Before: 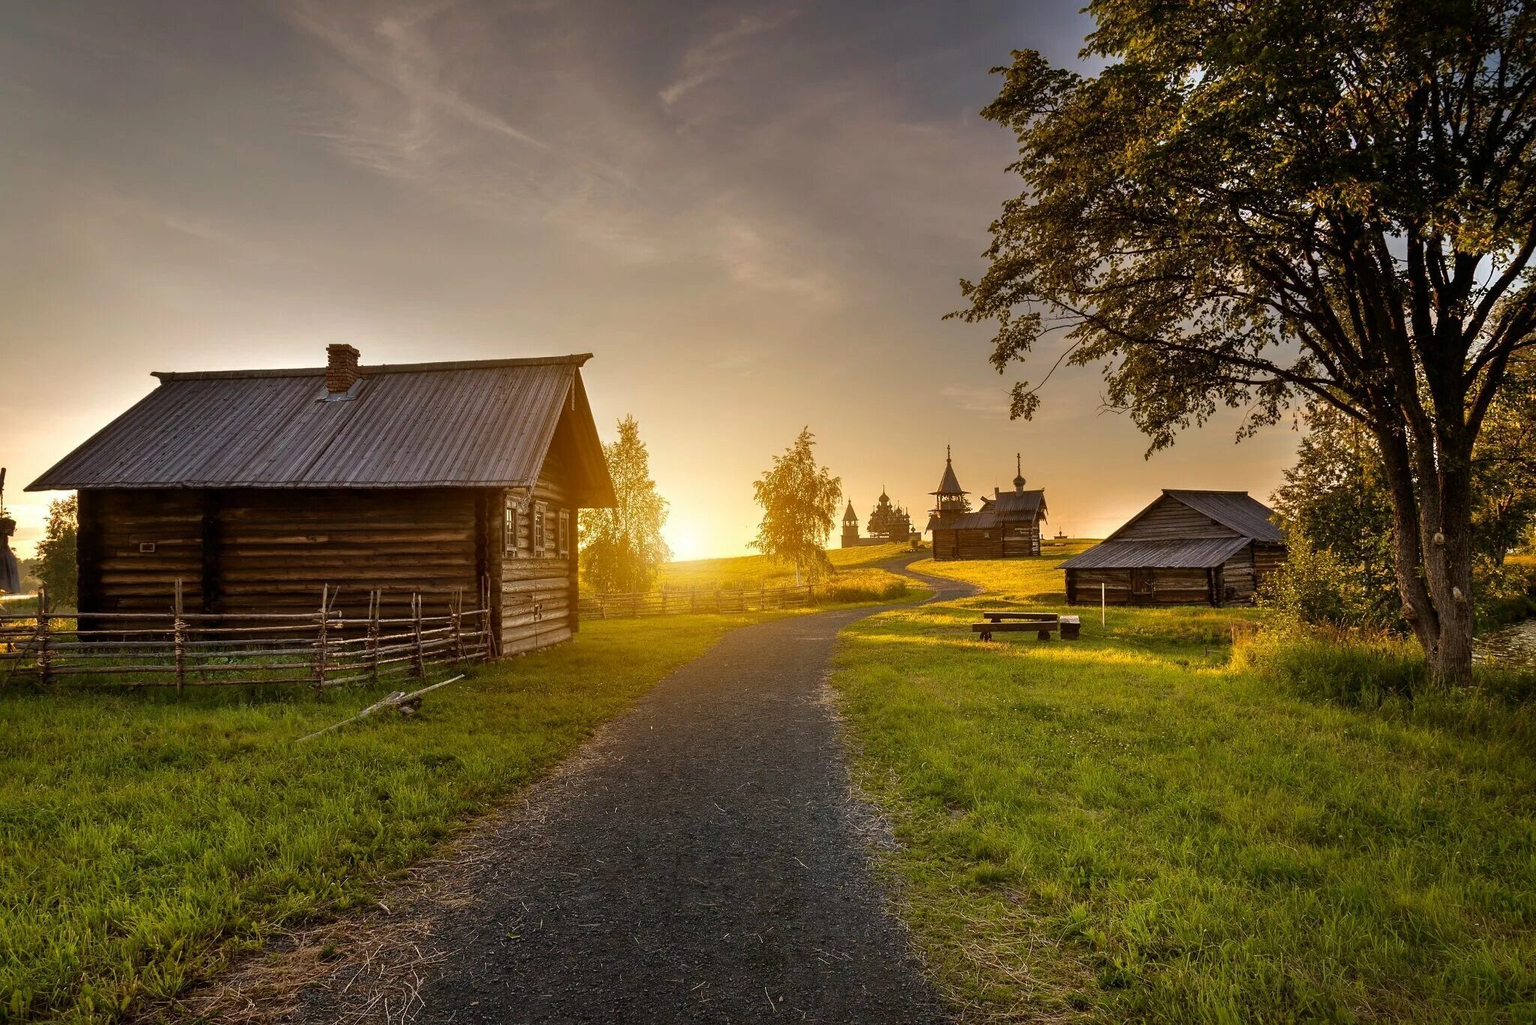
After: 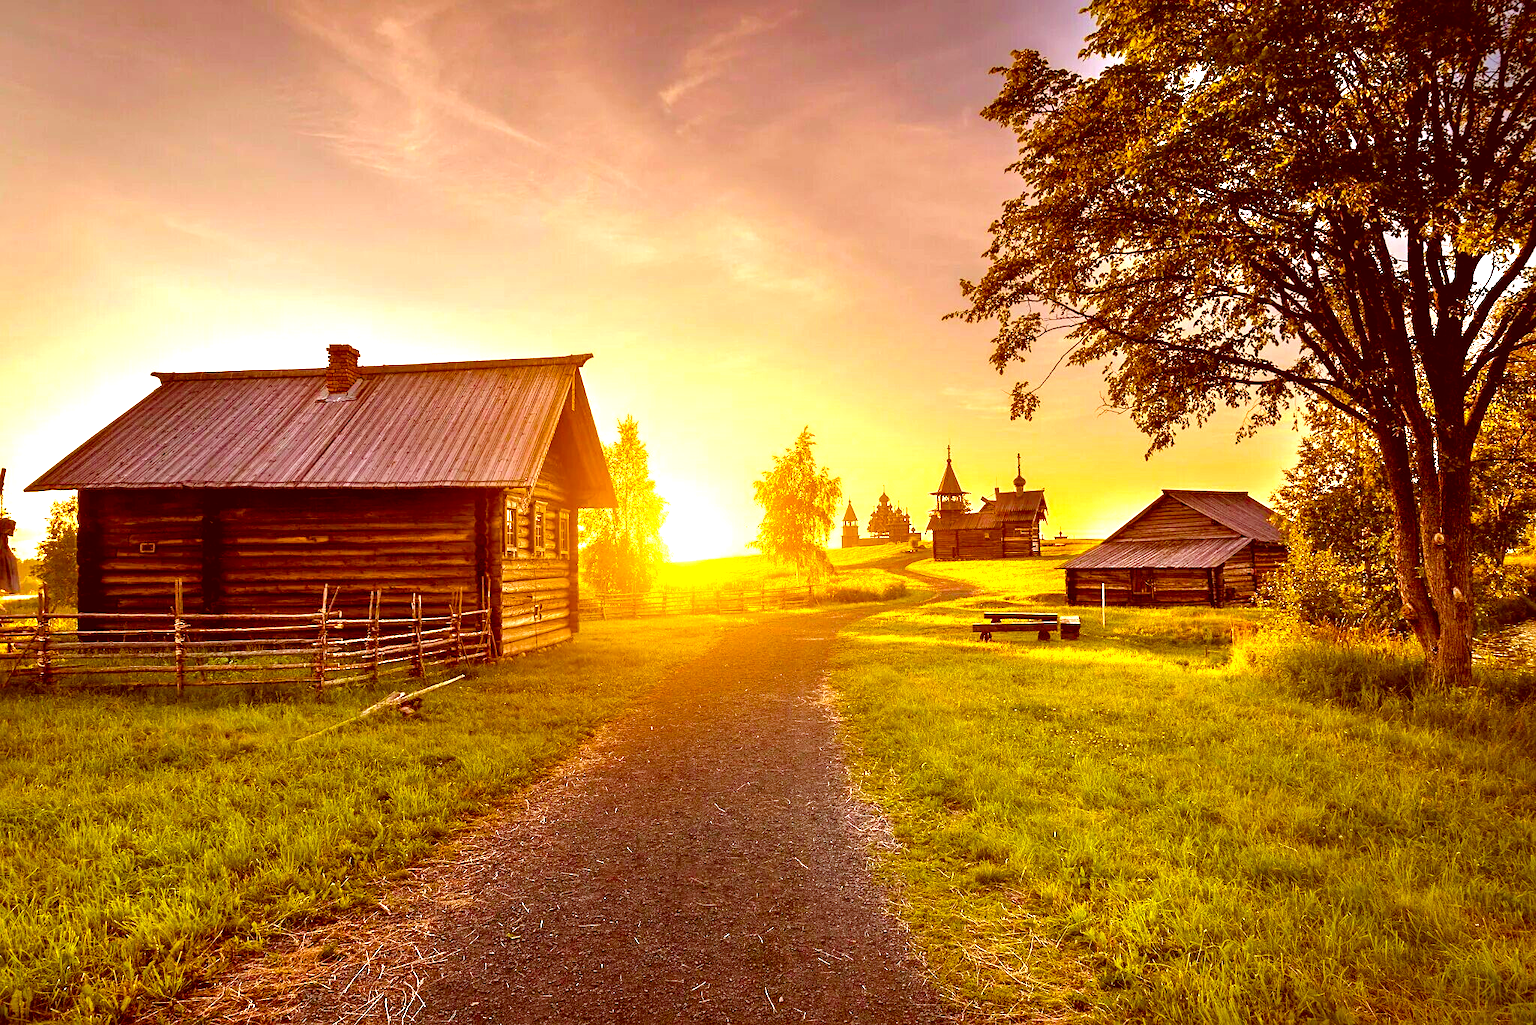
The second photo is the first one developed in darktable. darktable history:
sharpen: amount 0.205
color correction: highlights a* 9.02, highlights b* 9.05, shadows a* 39.68, shadows b* 39.56, saturation 0.812
tone equalizer: edges refinement/feathering 500, mask exposure compensation -1.57 EV, preserve details no
color balance rgb: power › luminance 1.462%, global offset › luminance -0.374%, linear chroma grading › shadows 10.483%, linear chroma grading › highlights 10.576%, linear chroma grading › global chroma 14.997%, linear chroma grading › mid-tones 14.734%, perceptual saturation grading › global saturation 35.777%, perceptual saturation grading › shadows 35.194%
exposure: black level correction 0, exposure 1.39 EV, compensate highlight preservation false
